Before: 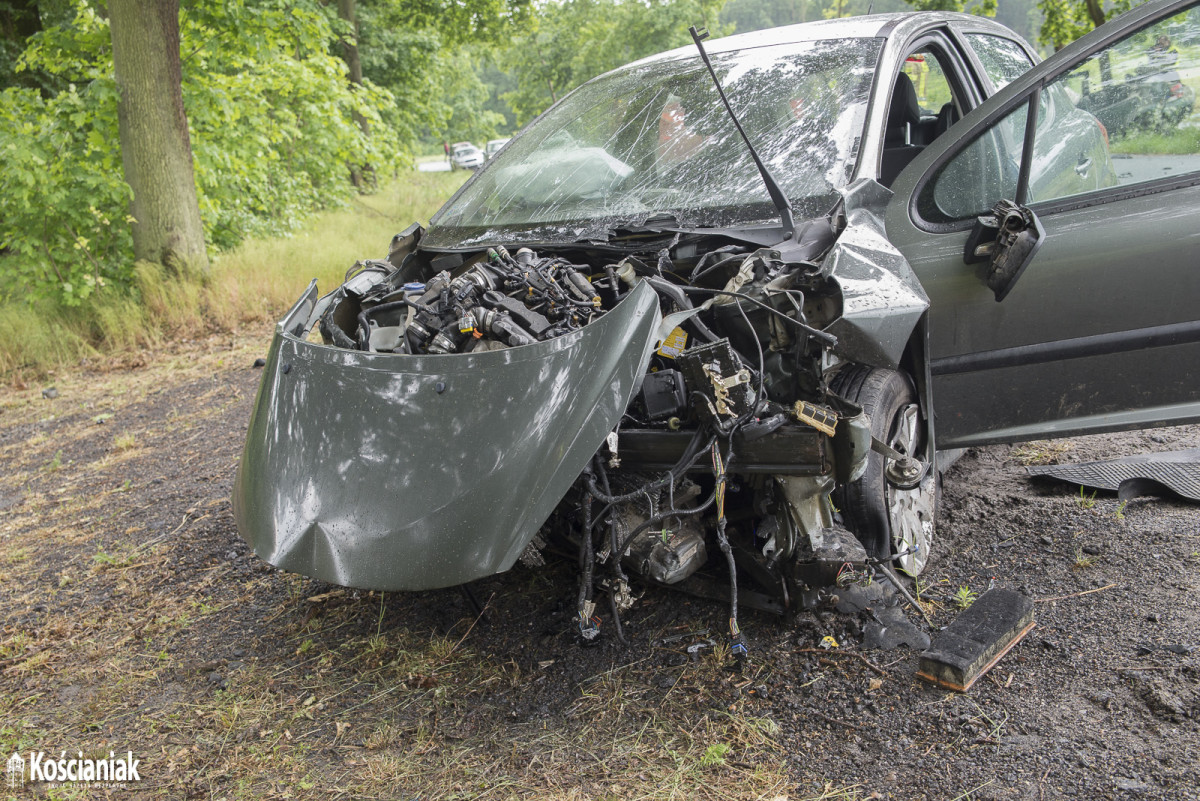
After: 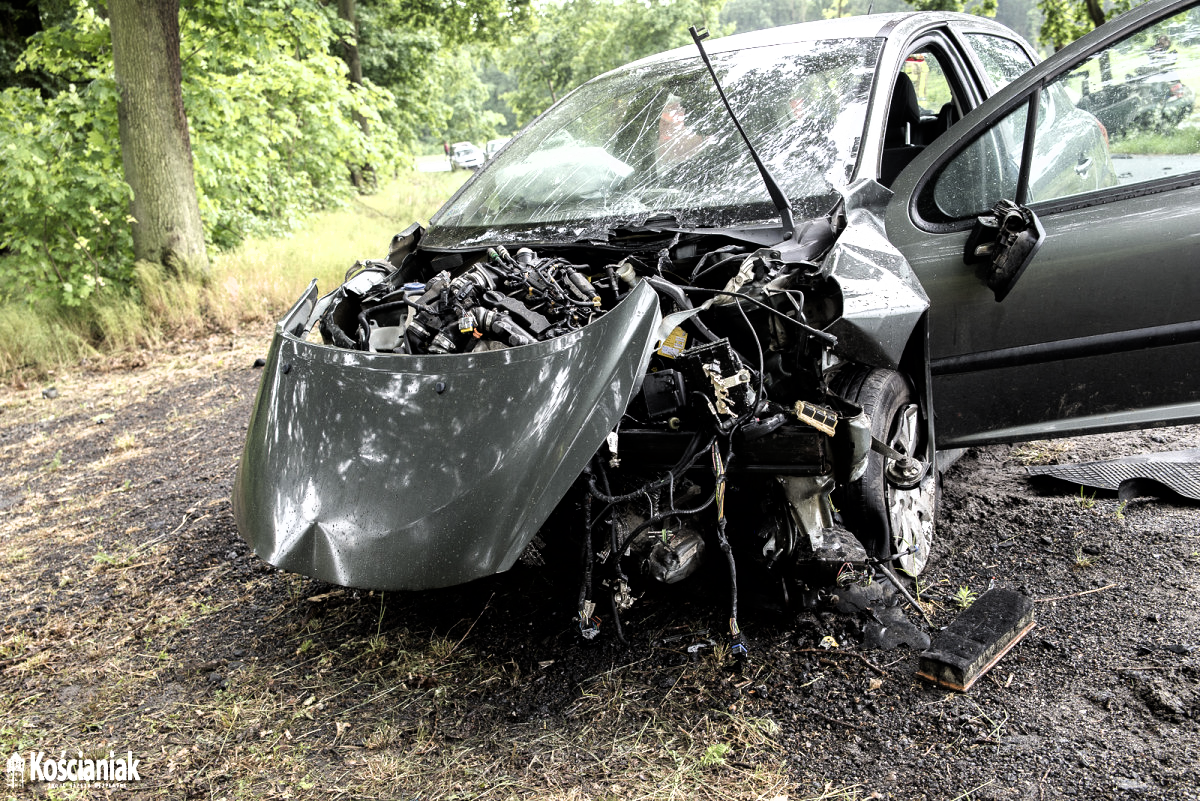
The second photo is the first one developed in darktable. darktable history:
filmic rgb: black relative exposure -8.18 EV, white relative exposure 2.2 EV, threshold 5.96 EV, hardness 7.12, latitude 85.78%, contrast 1.711, highlights saturation mix -3.07%, shadows ↔ highlights balance -2.75%, enable highlight reconstruction true
